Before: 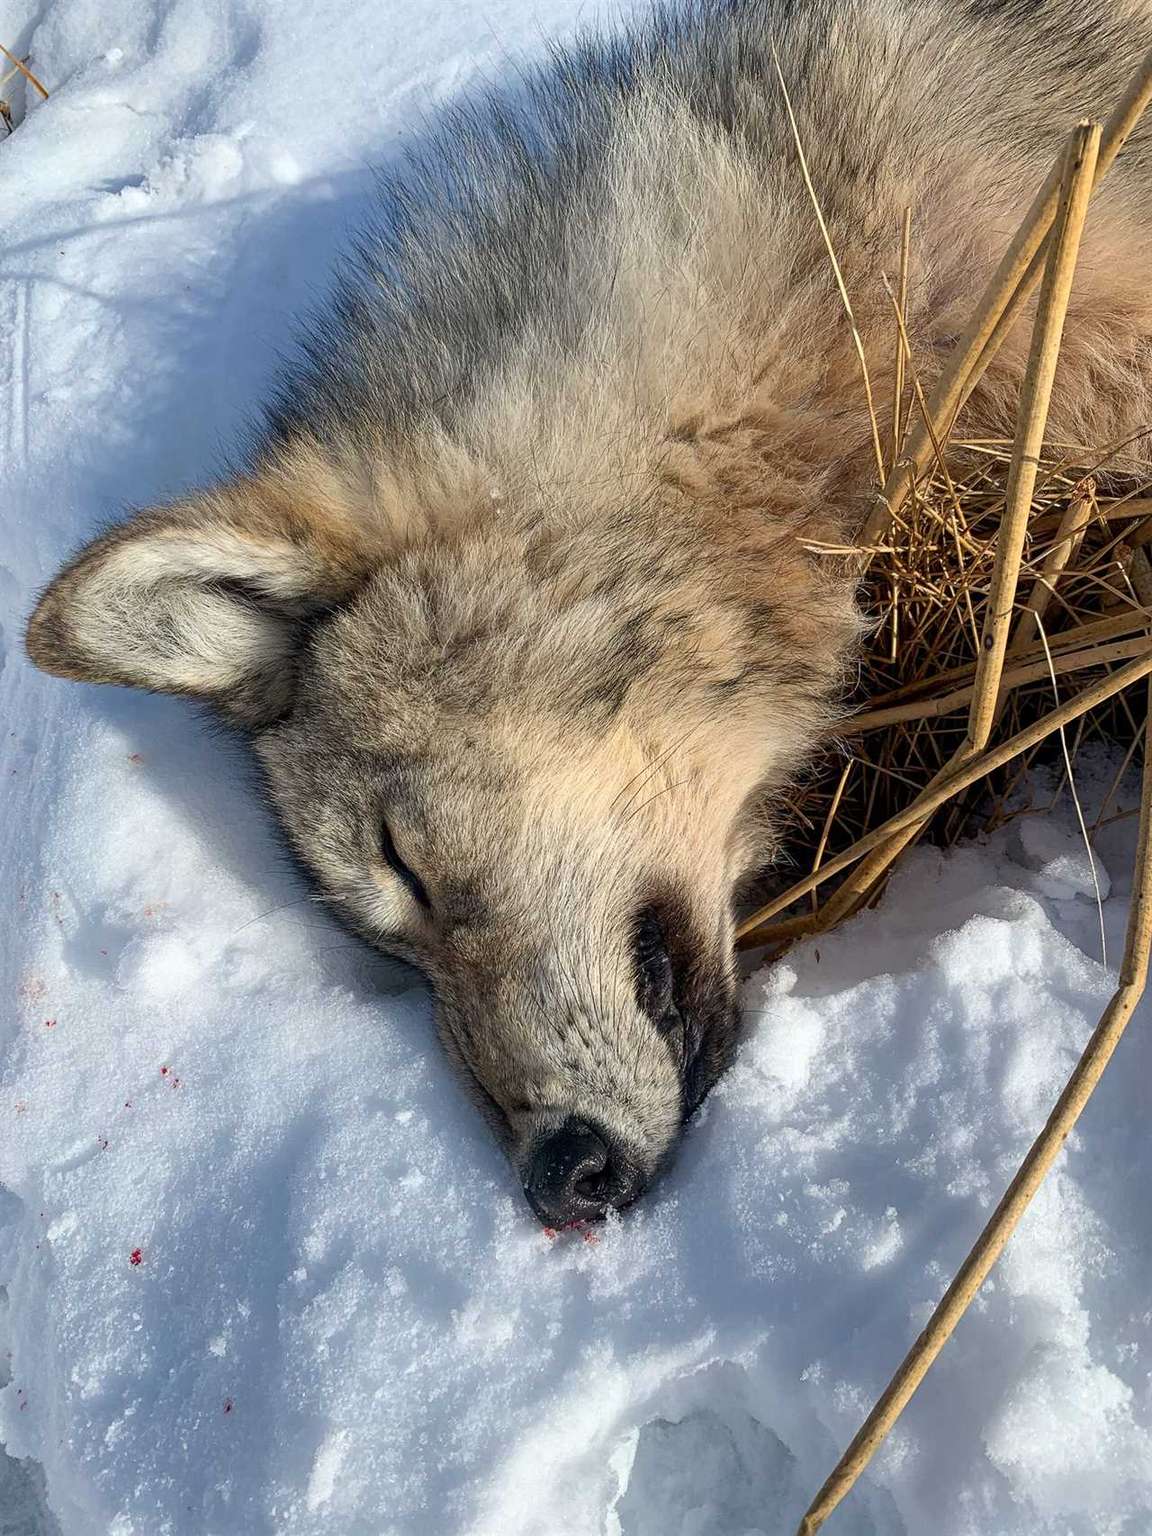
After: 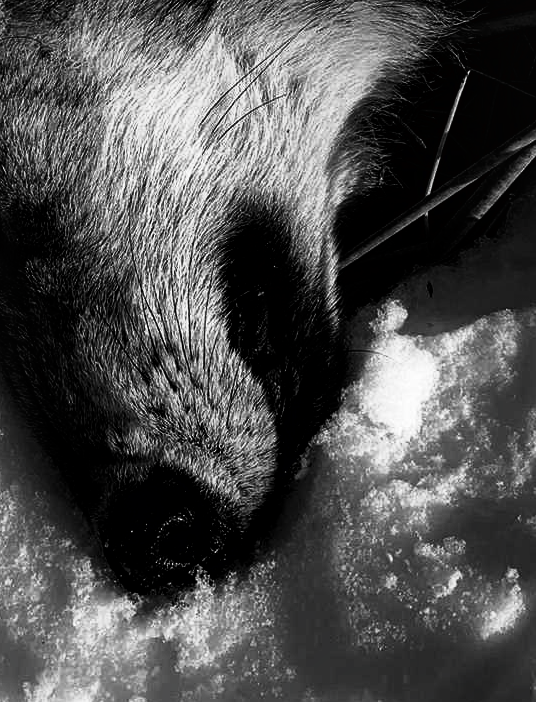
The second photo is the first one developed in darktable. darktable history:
local contrast: mode bilateral grid, contrast 25, coarseness 50, detail 123%, midtone range 0.2
crop: left 37.402%, top 45.292%, right 20.669%, bottom 13.528%
contrast brightness saturation: contrast -0.039, brightness -0.586, saturation -0.993
tone curve: curves: ch0 [(0.016, 0.011) (0.084, 0.026) (0.469, 0.508) (0.721, 0.862) (1, 1)]
